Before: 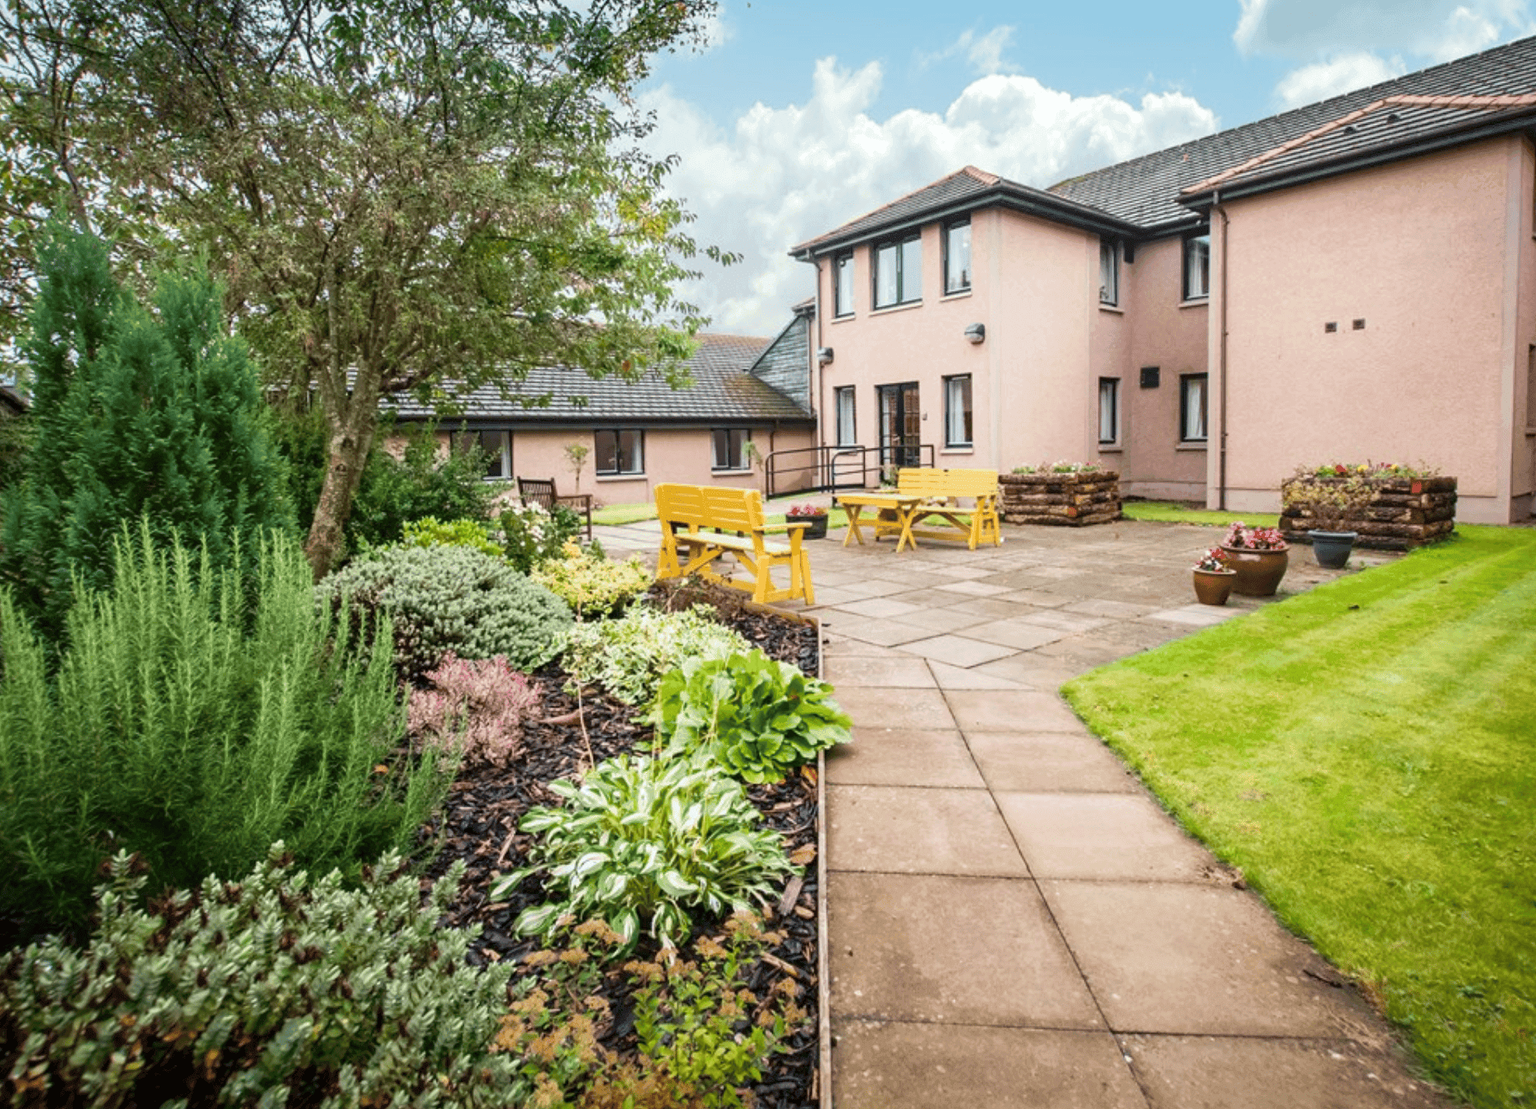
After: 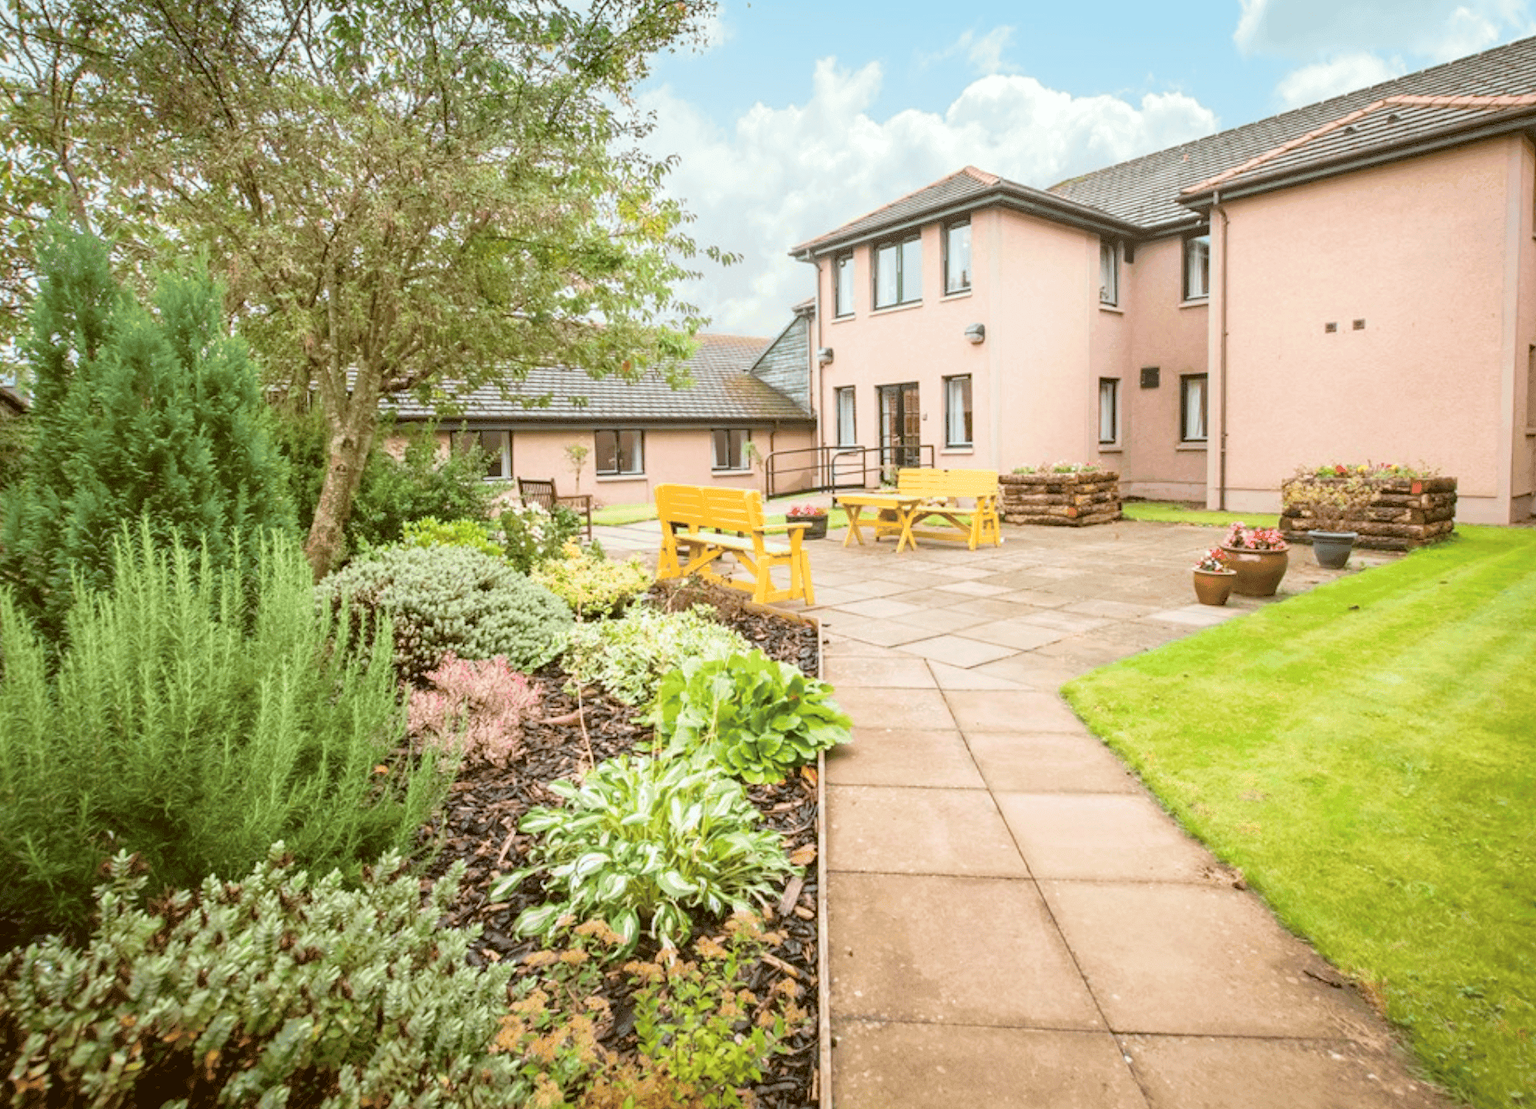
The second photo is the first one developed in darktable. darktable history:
white balance: emerald 1
contrast brightness saturation: brightness 0.28
color correction: highlights a* -0.482, highlights b* 0.161, shadows a* 4.66, shadows b* 20.72
